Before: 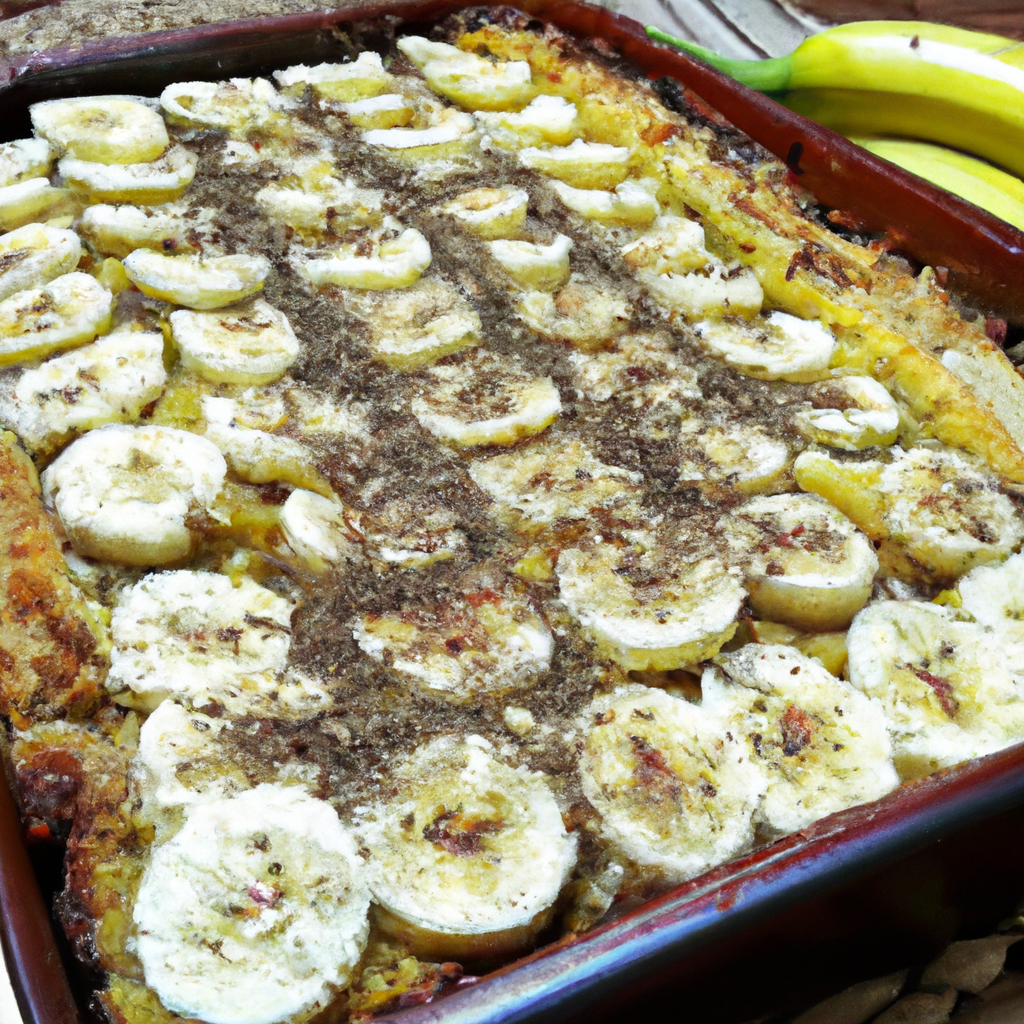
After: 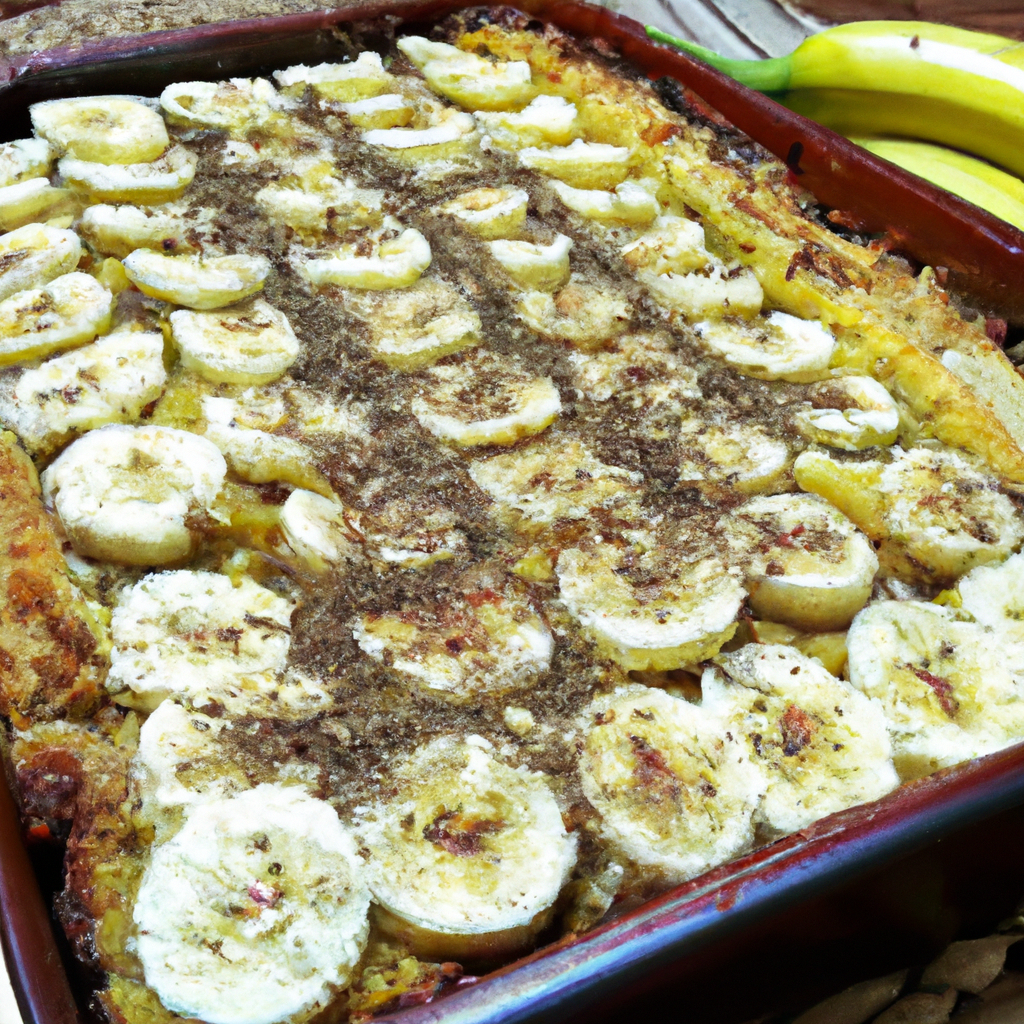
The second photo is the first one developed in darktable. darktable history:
velvia: on, module defaults
color zones: mix 41.44%
